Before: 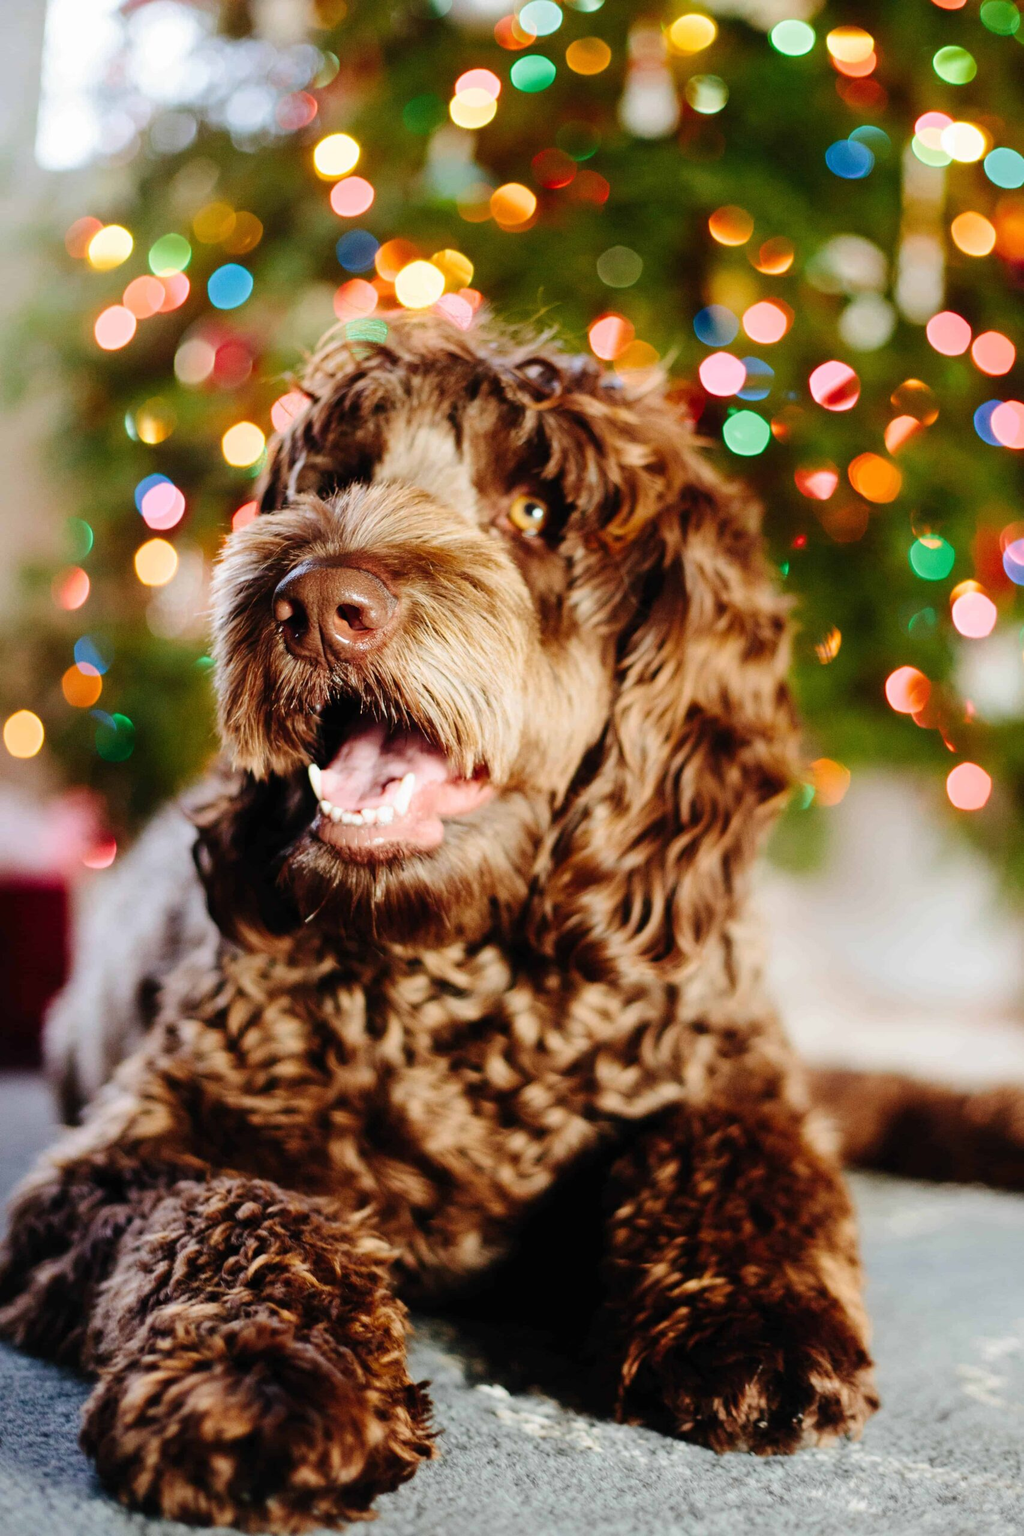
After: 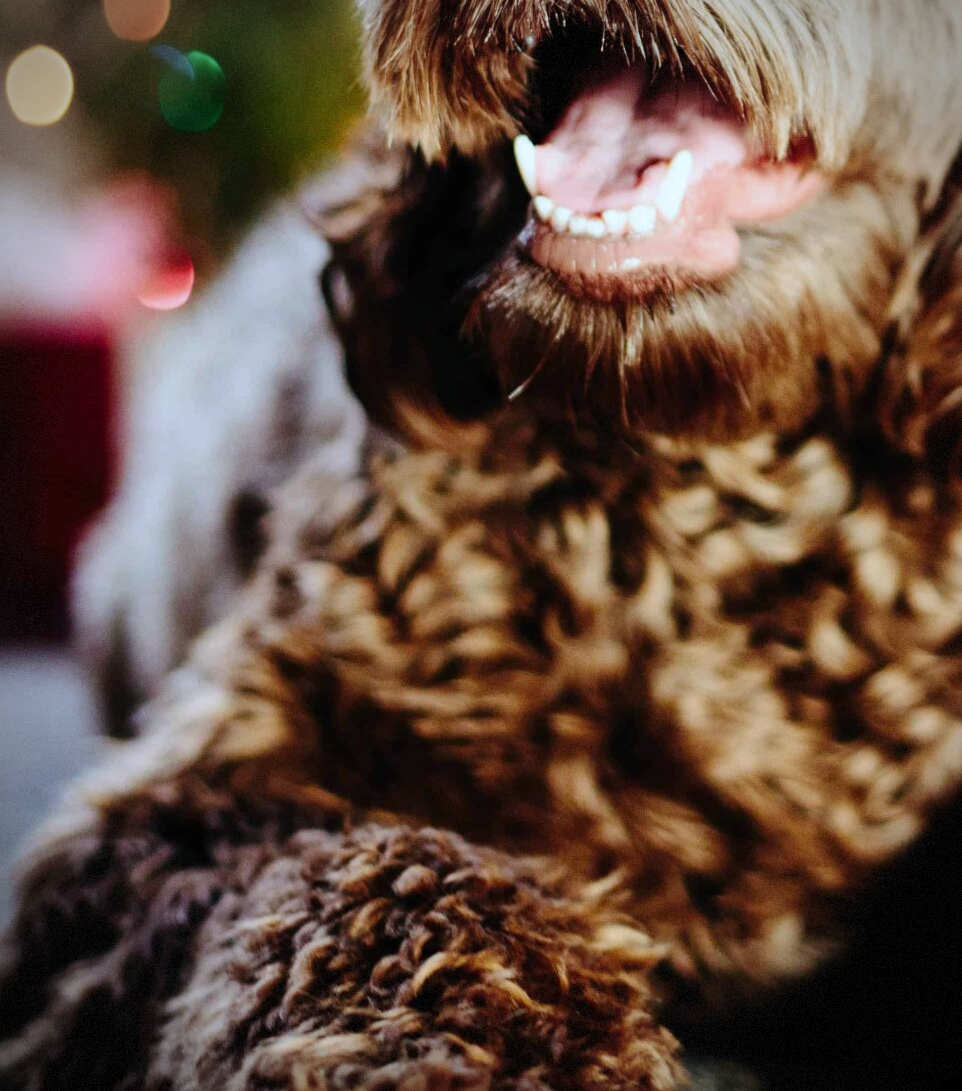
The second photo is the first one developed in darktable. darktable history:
crop: top 44.483%, right 43.593%, bottom 12.892%
white balance: red 0.925, blue 1.046
vignetting: dithering 8-bit output, unbound false
